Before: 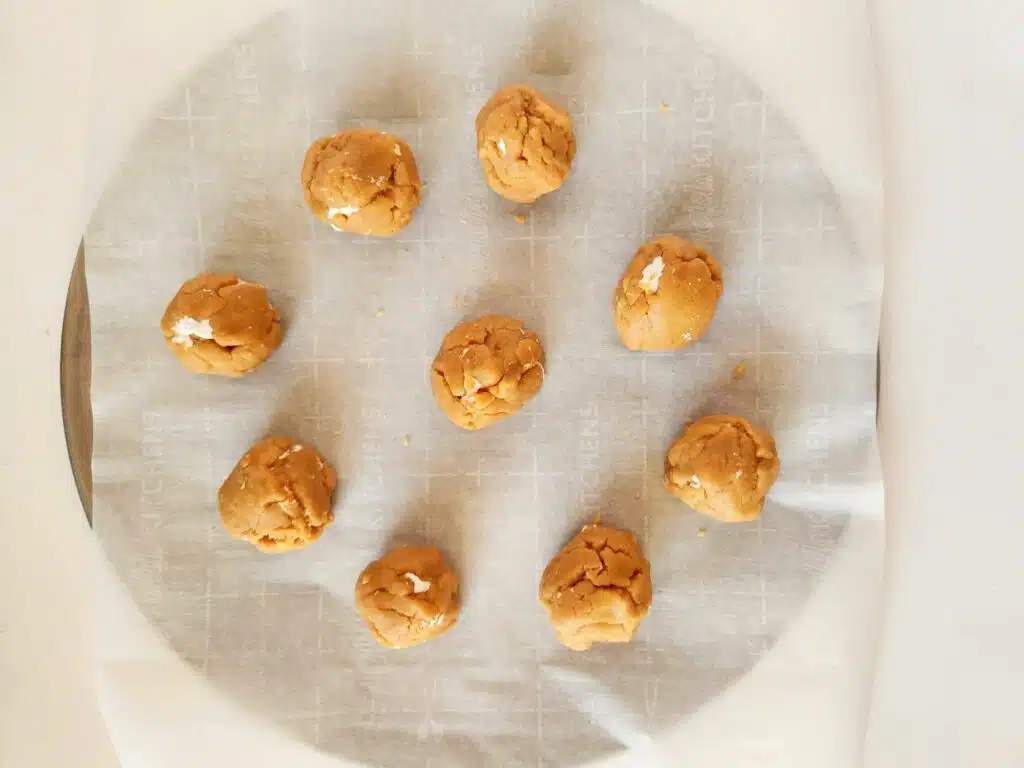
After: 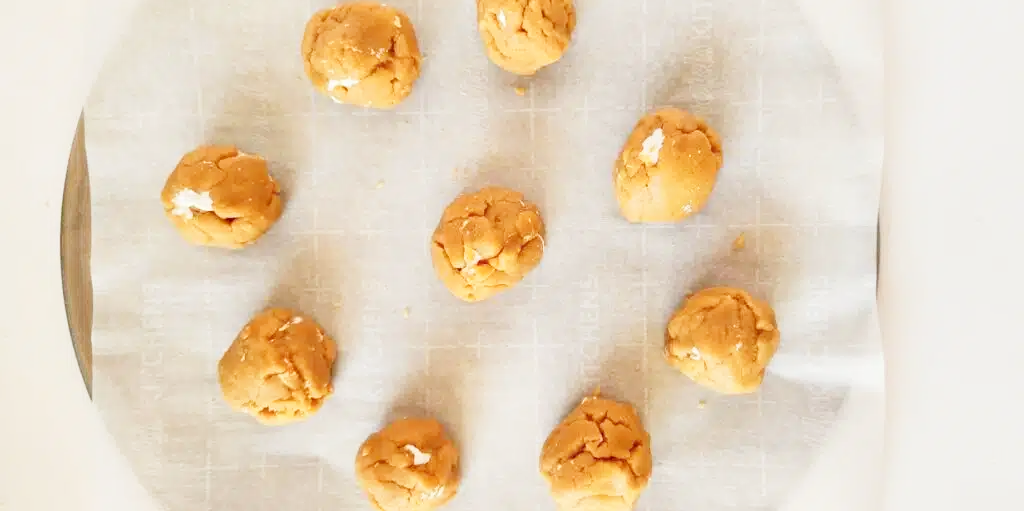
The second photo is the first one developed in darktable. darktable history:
crop: top 16.727%, bottom 16.727%
base curve: curves: ch0 [(0, 0) (0.204, 0.334) (0.55, 0.733) (1, 1)], preserve colors none
